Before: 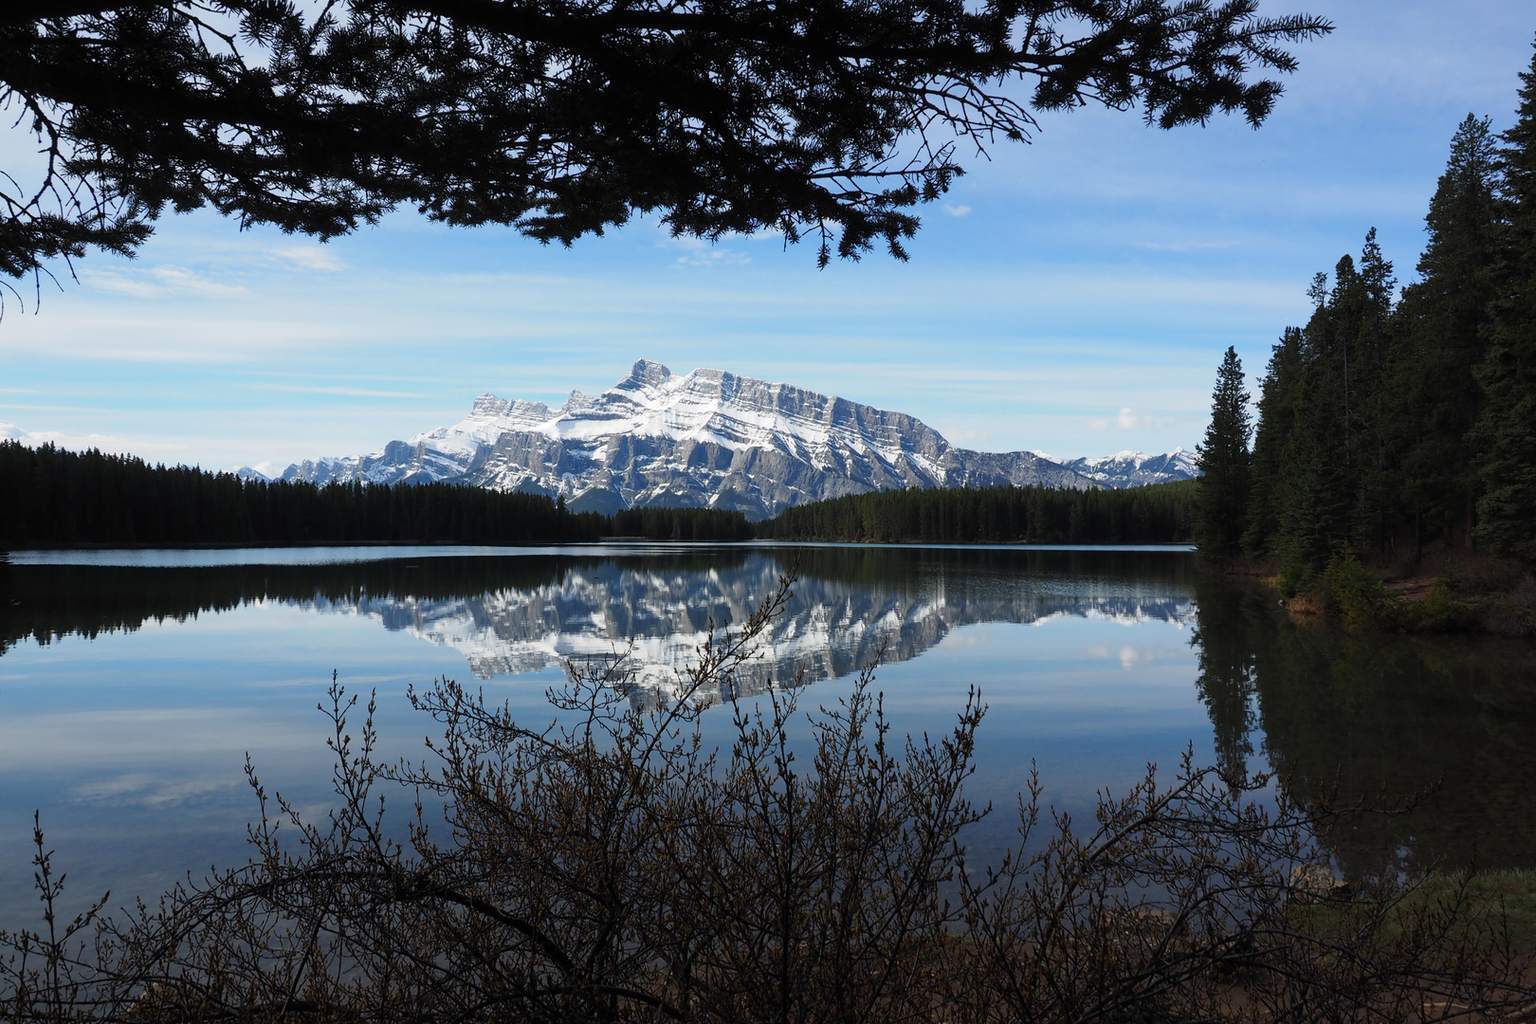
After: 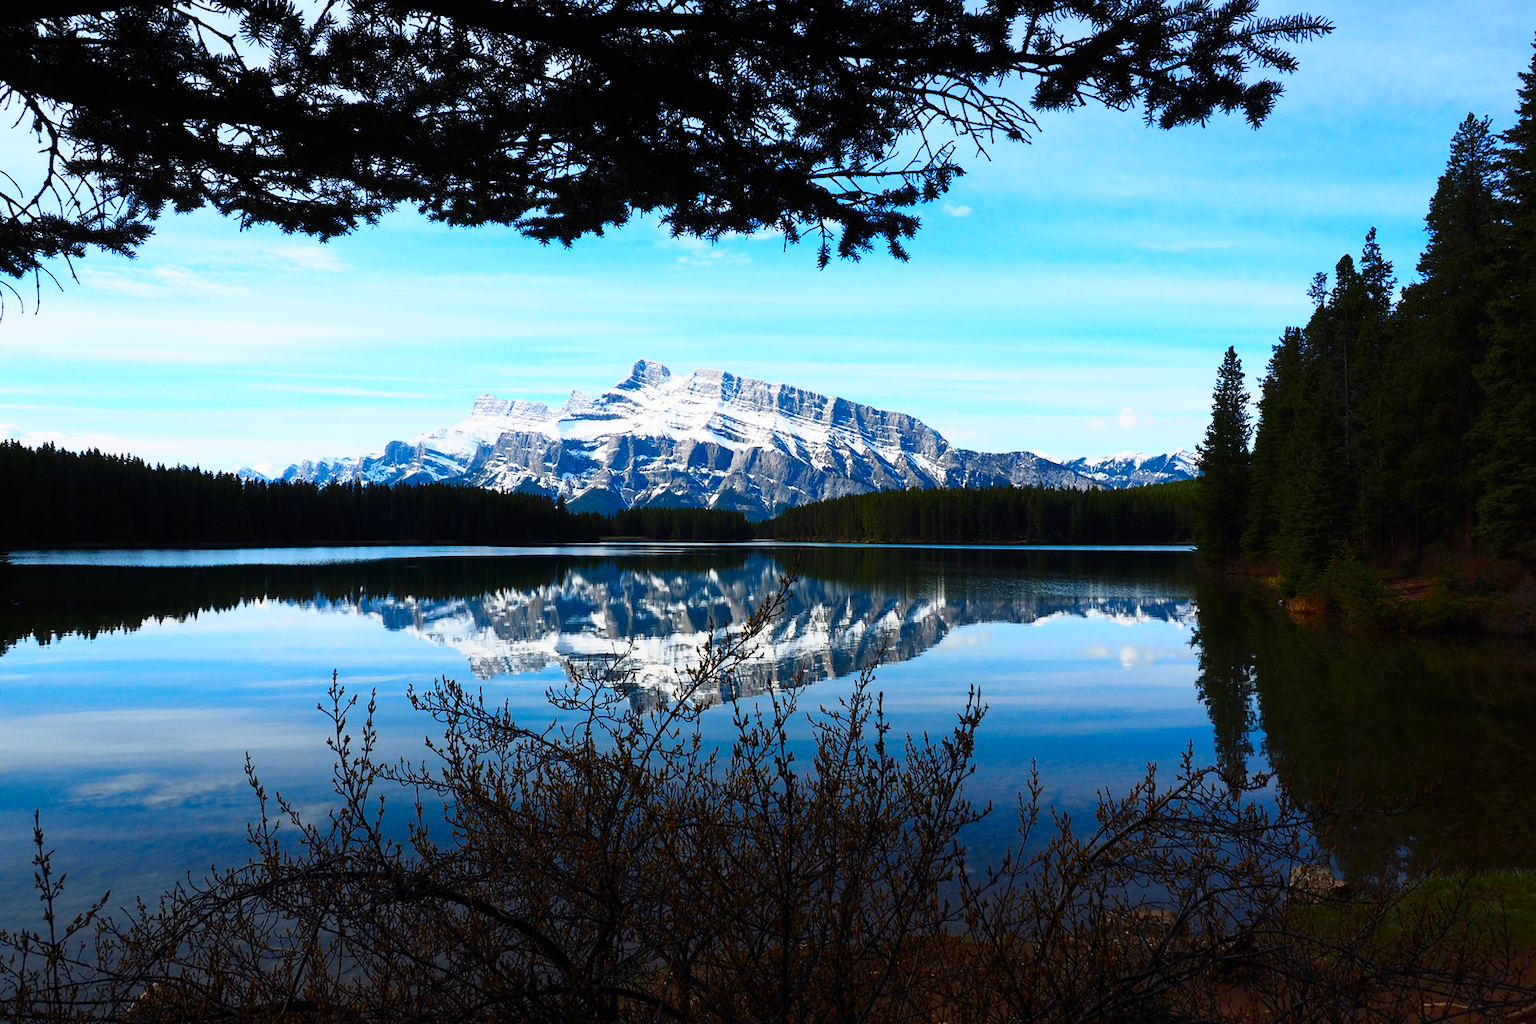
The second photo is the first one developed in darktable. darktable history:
shadows and highlights: shadows 1.87, highlights 41.74
contrast brightness saturation: contrast 0.256, brightness 0.022, saturation 0.85
